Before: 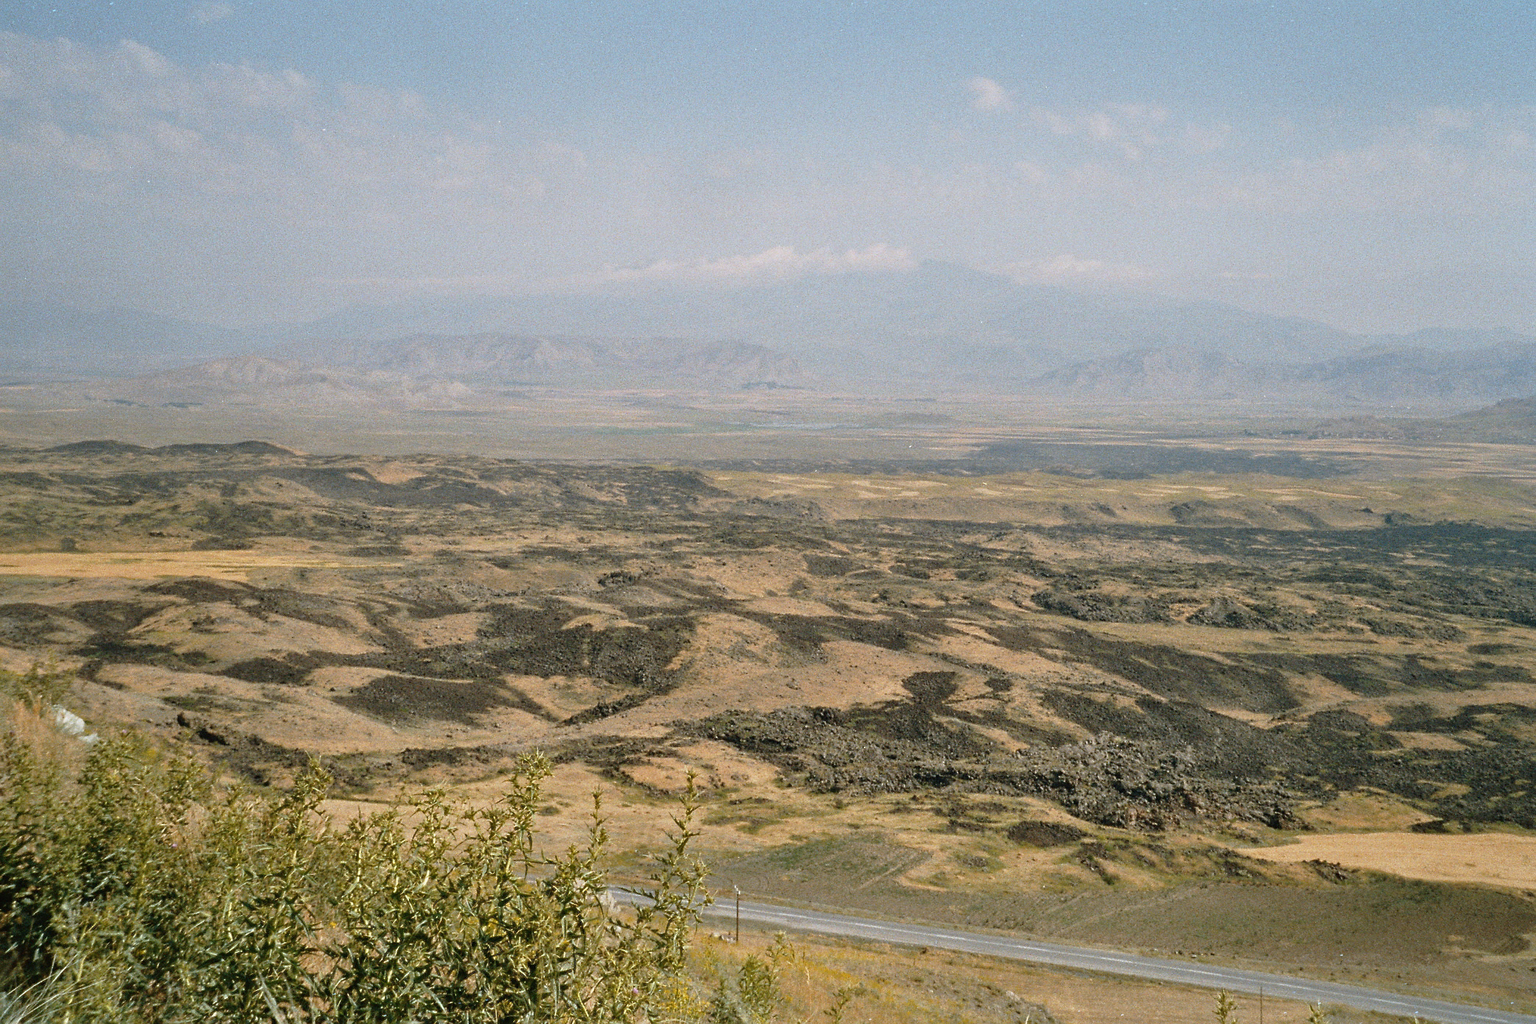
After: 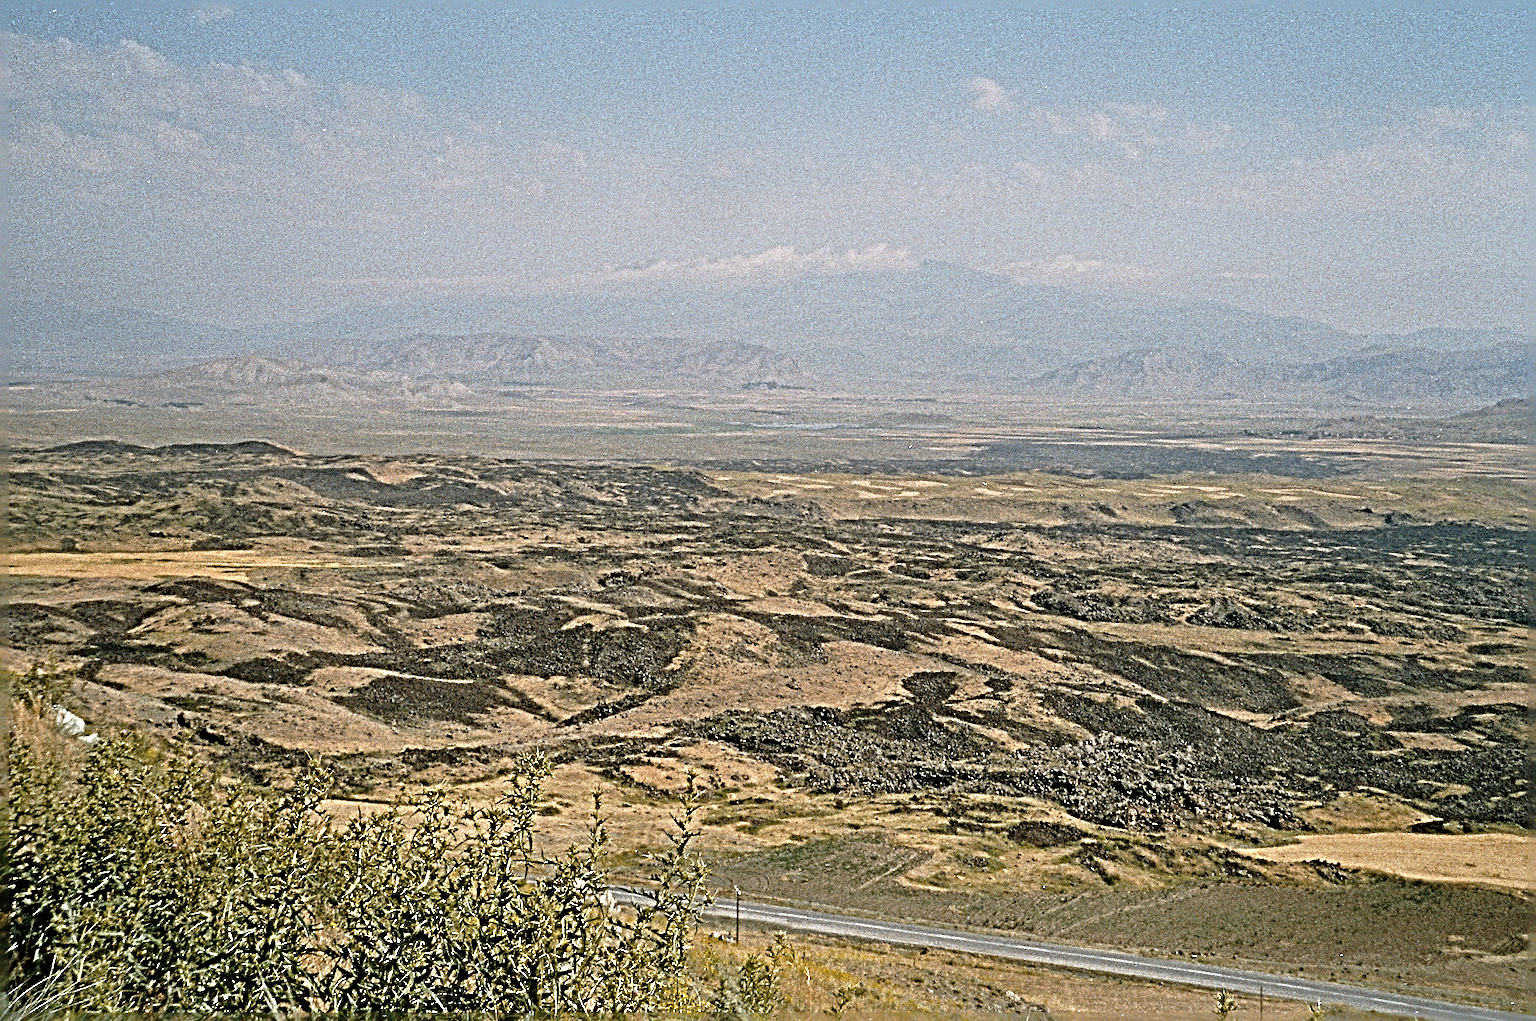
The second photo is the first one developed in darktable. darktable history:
crop: top 0.05%, bottom 0.098%
sharpen: radius 6.3, amount 1.8, threshold 0
